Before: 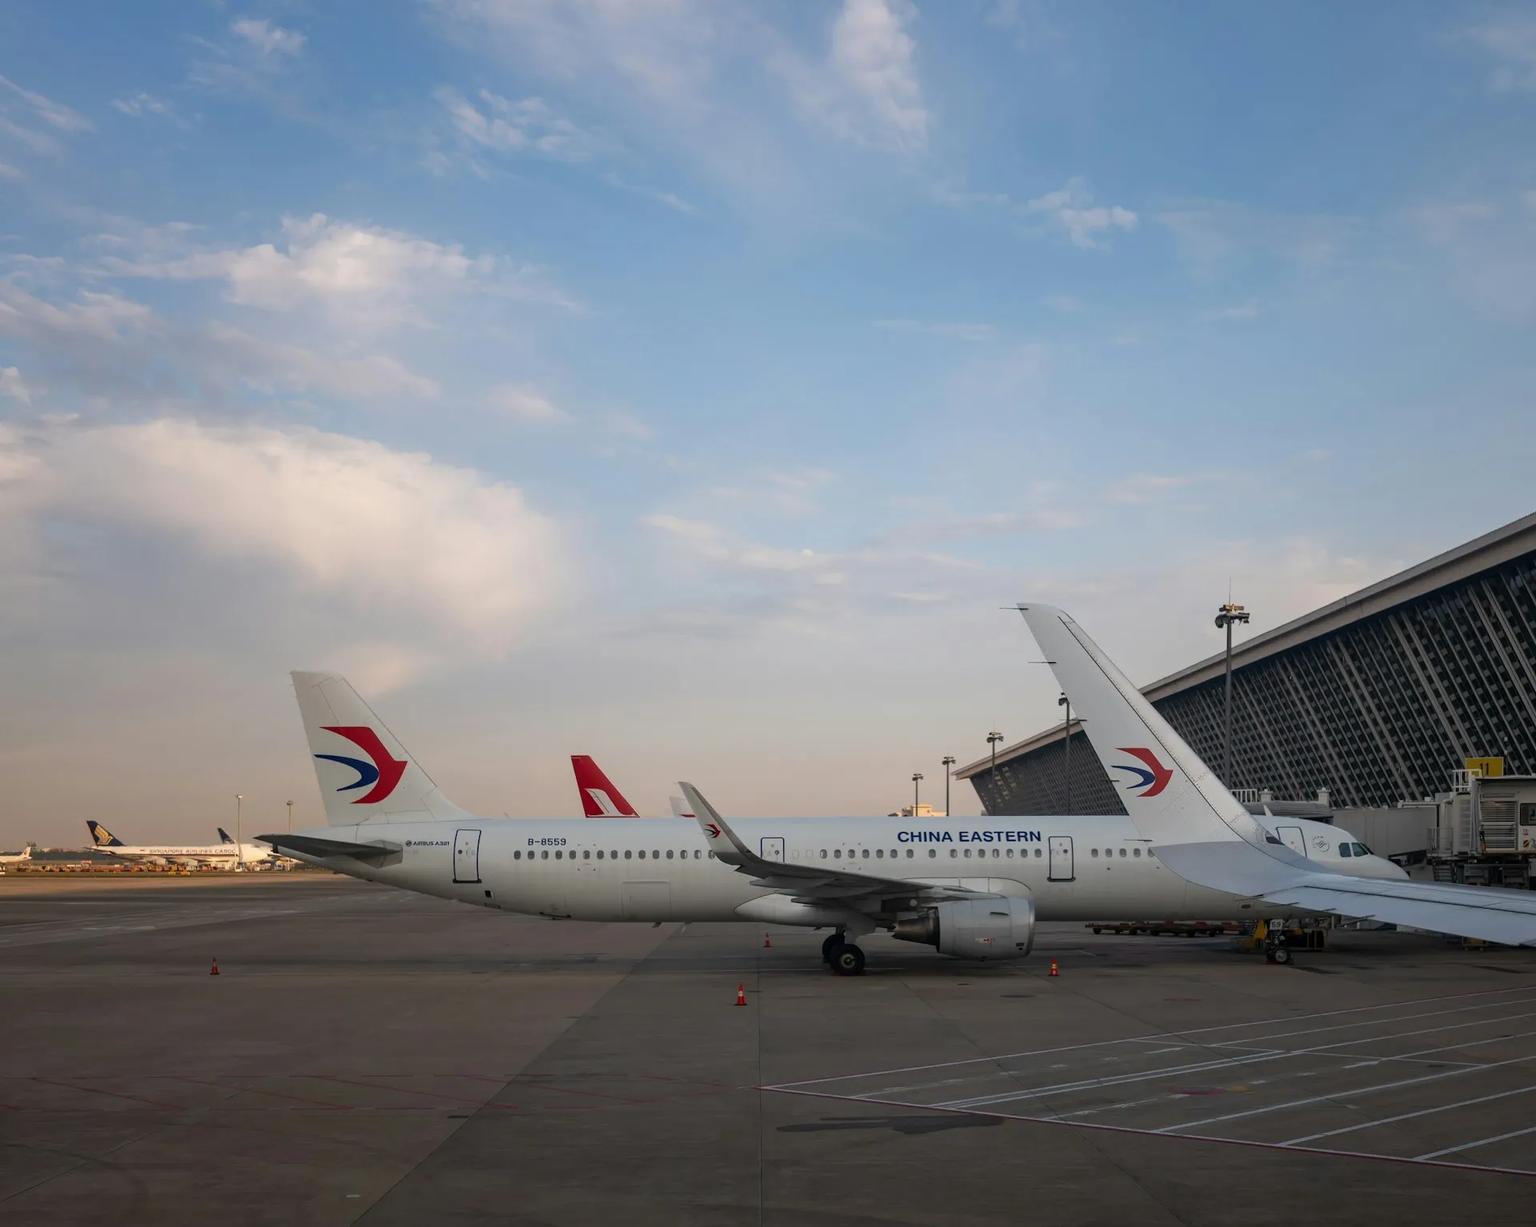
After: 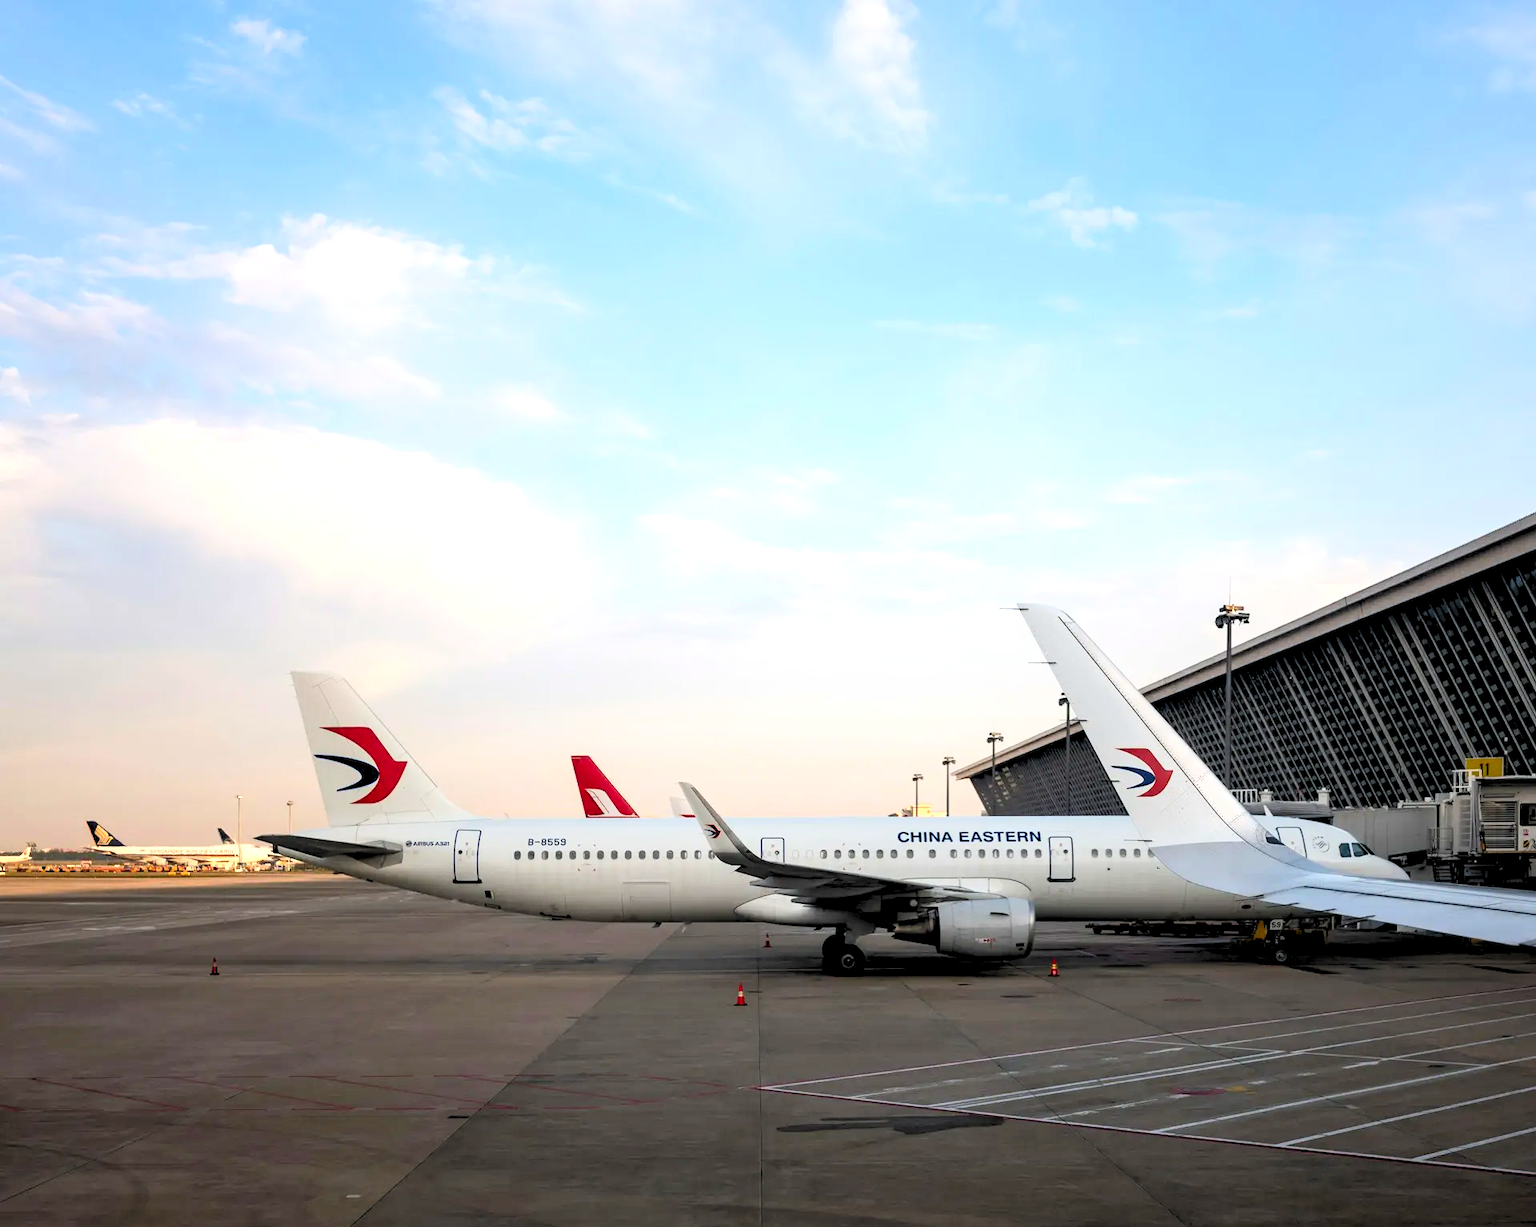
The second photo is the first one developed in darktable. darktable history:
contrast brightness saturation: contrast 0.1, brightness 0.03, saturation 0.09
levels: levels [0.072, 0.414, 0.976]
tone equalizer: -8 EV -1.08 EV, -7 EV -1.01 EV, -6 EV -0.867 EV, -5 EV -0.578 EV, -3 EV 0.578 EV, -2 EV 0.867 EV, -1 EV 1.01 EV, +0 EV 1.08 EV, edges refinement/feathering 500, mask exposure compensation -1.57 EV, preserve details no
